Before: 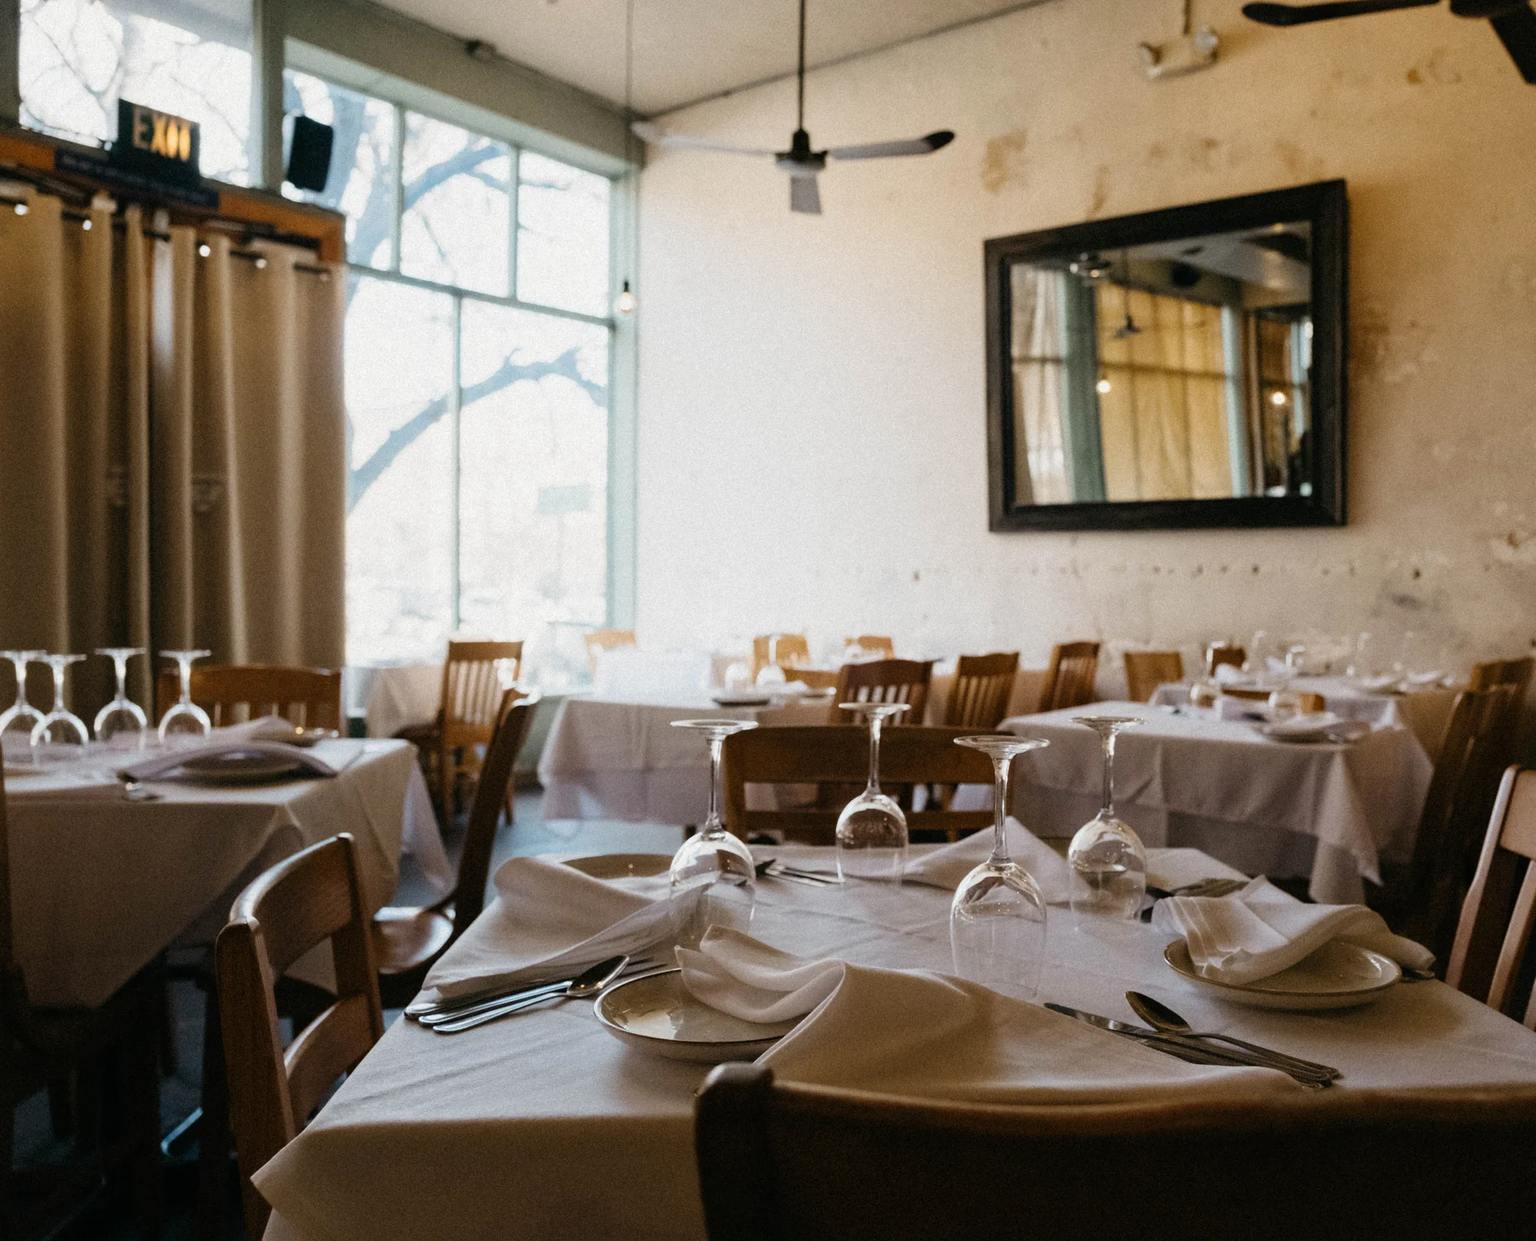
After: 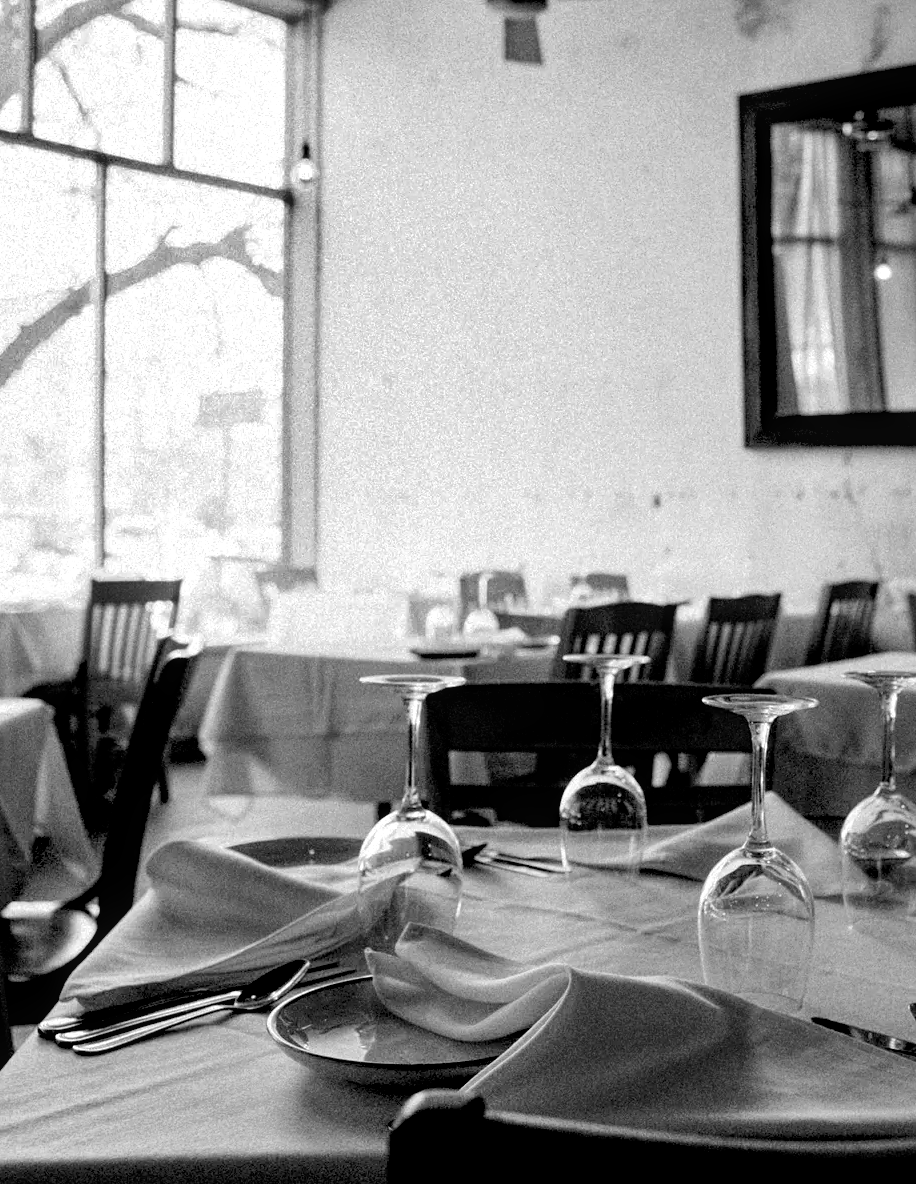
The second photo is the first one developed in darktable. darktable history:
crop and rotate: angle 0.016°, left 24.33%, top 13.08%, right 26.352%, bottom 8.001%
shadows and highlights: shadows 43.65, white point adjustment -1.51, highlights color adjustment 32%, soften with gaussian
local contrast: highlights 97%, shadows 85%, detail 160%, midtone range 0.2
exposure: black level correction 0.027, exposure 0.181 EV, compensate highlight preservation false
color calibration: output gray [0.22, 0.42, 0.37, 0], x 0.372, y 0.387, temperature 4283.81 K
tone equalizer: edges refinement/feathering 500, mask exposure compensation -1.57 EV, preserve details guided filter
sharpen: amount 0.213
